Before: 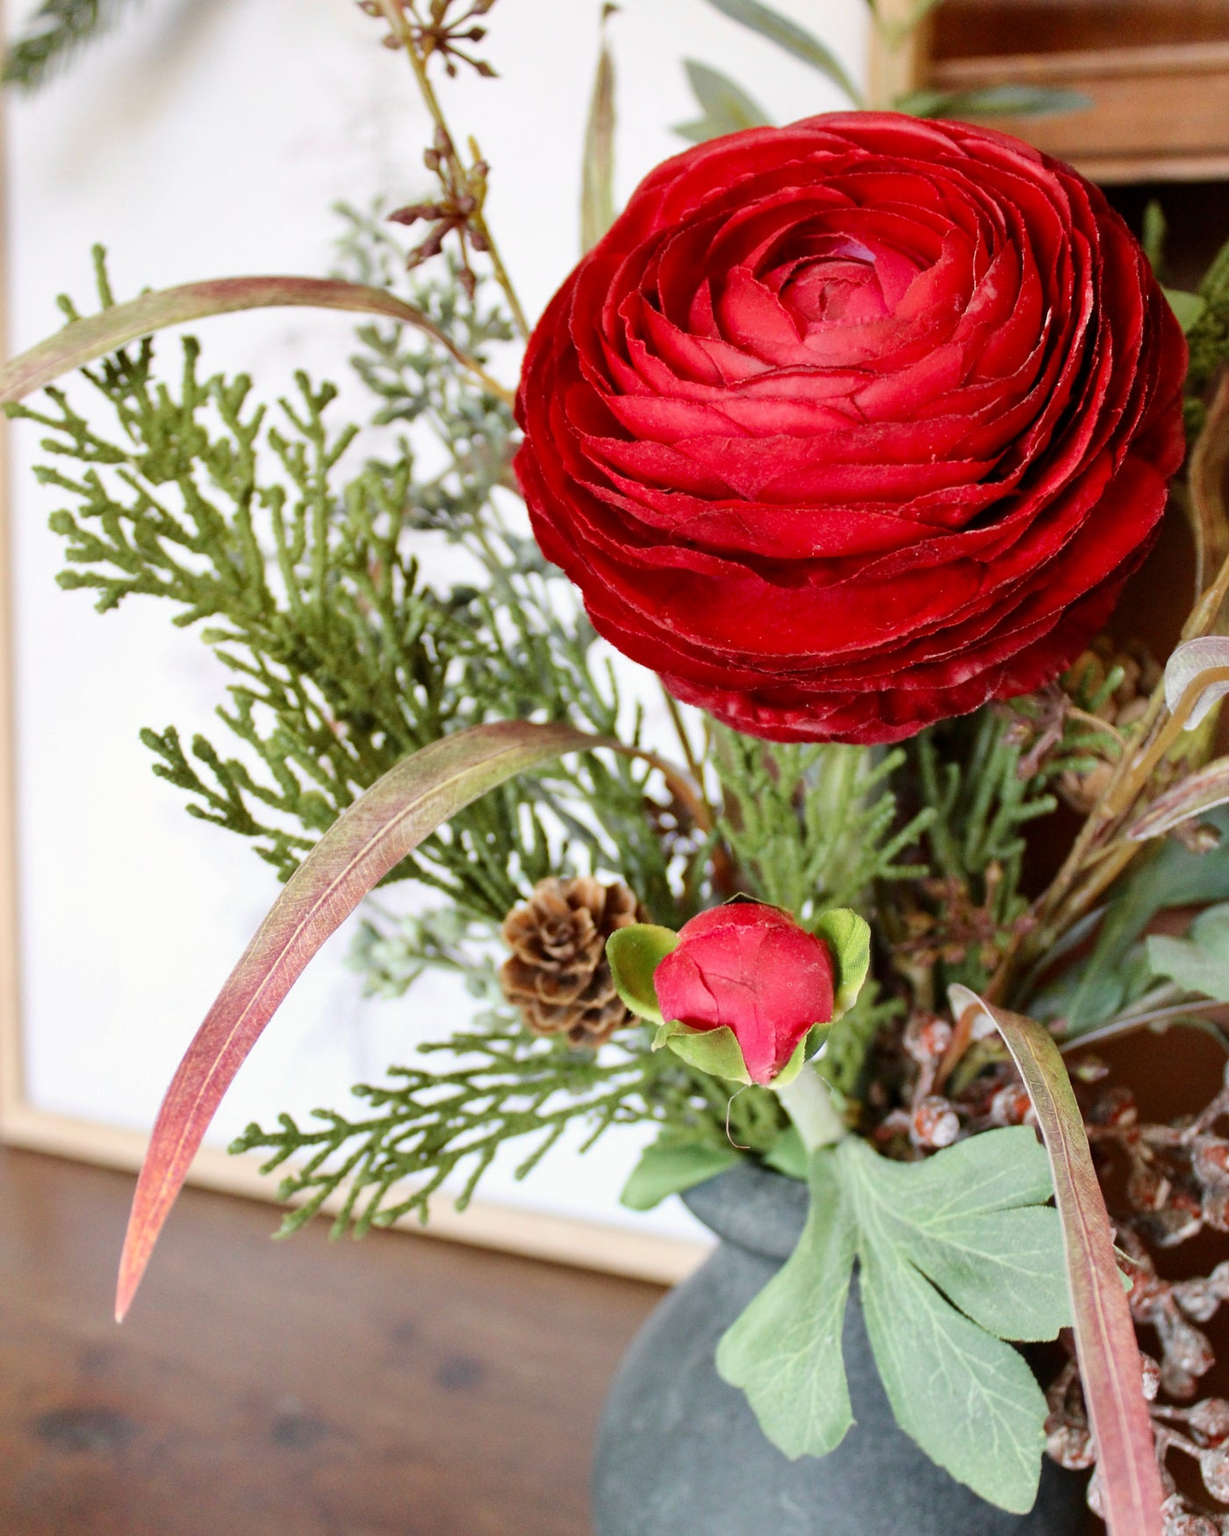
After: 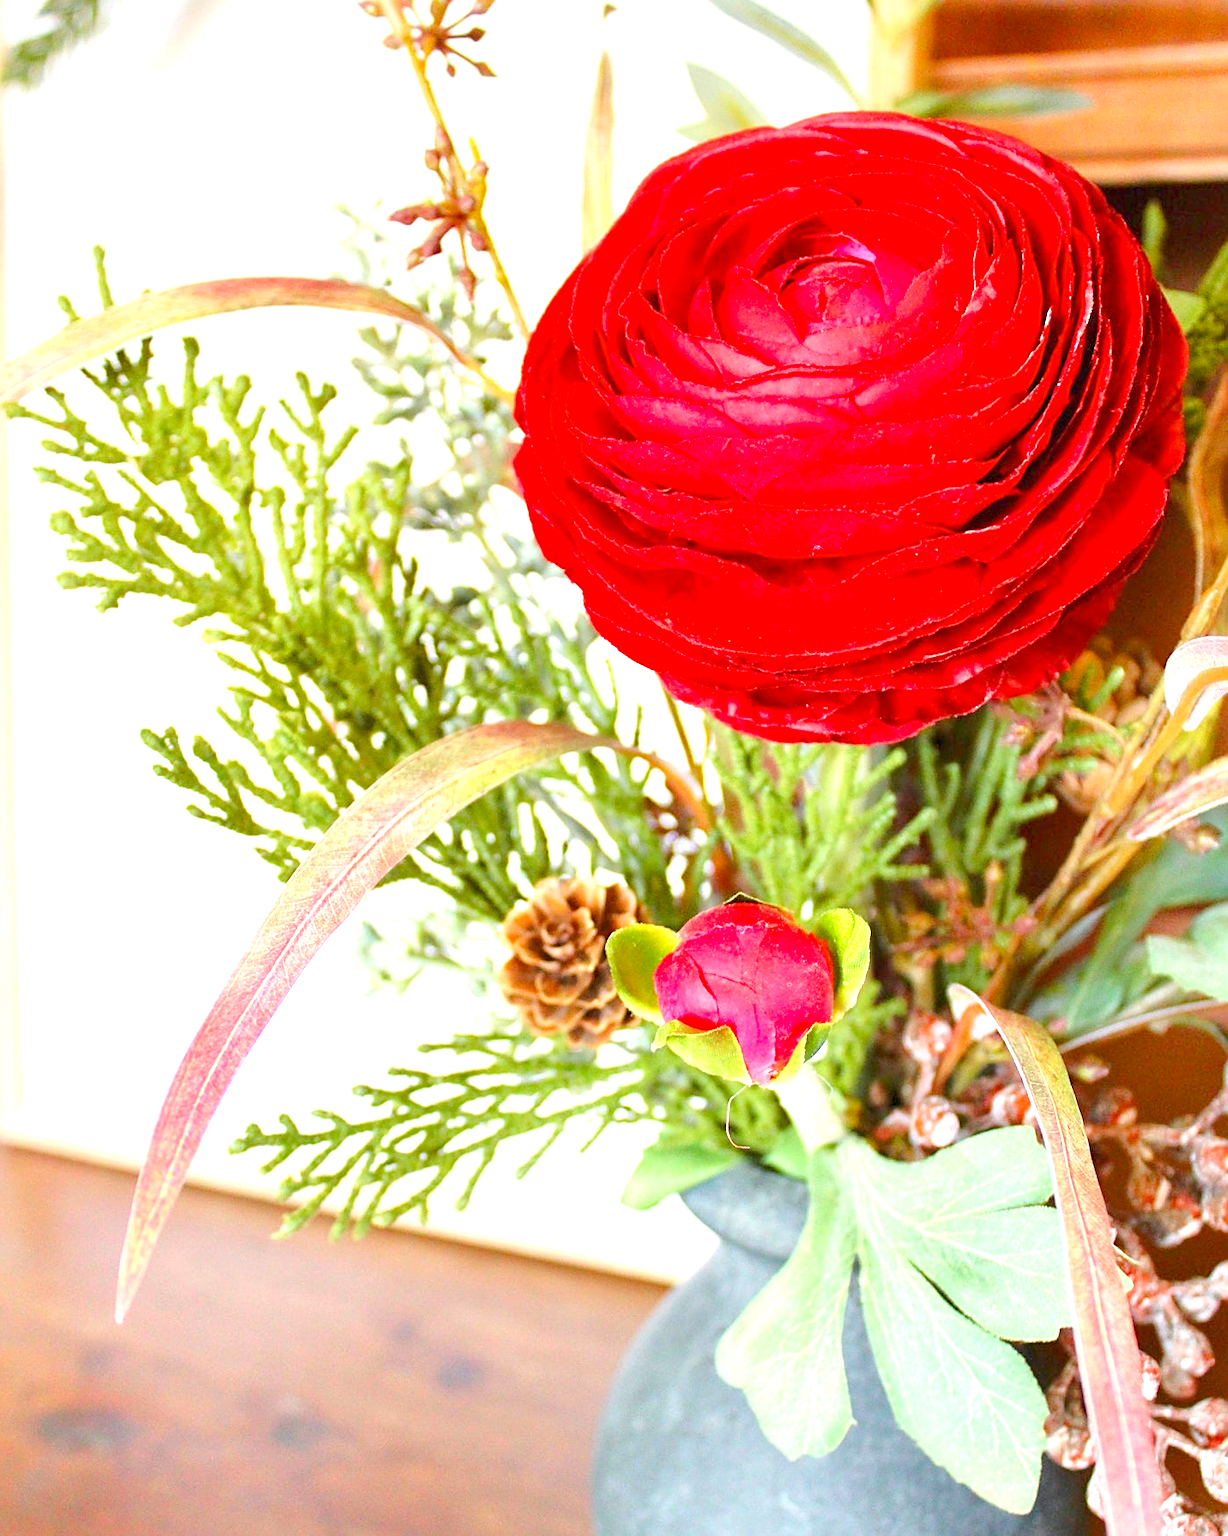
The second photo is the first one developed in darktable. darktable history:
color balance rgb: linear chroma grading › global chroma 20.253%, perceptual saturation grading › global saturation 0.185%, perceptual brilliance grading › mid-tones 10.693%, perceptual brilliance grading › shadows 14.681%, contrast -20.128%
sharpen: on, module defaults
exposure: black level correction 0, exposure 1.74 EV, compensate highlight preservation false
